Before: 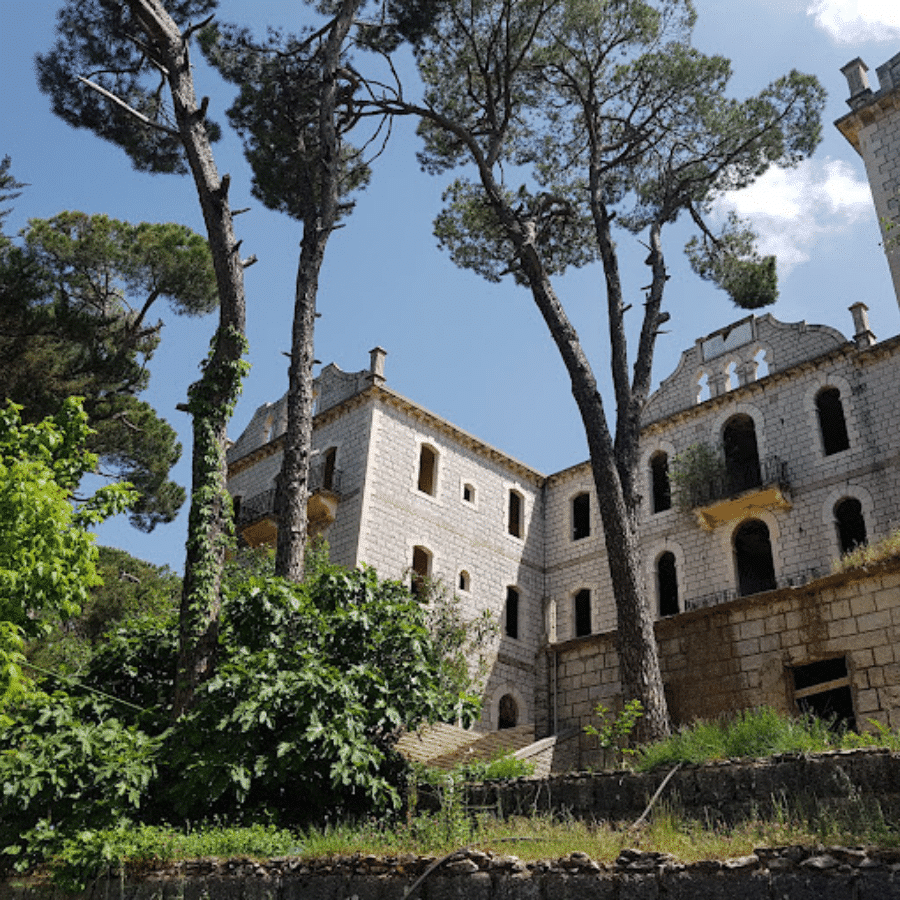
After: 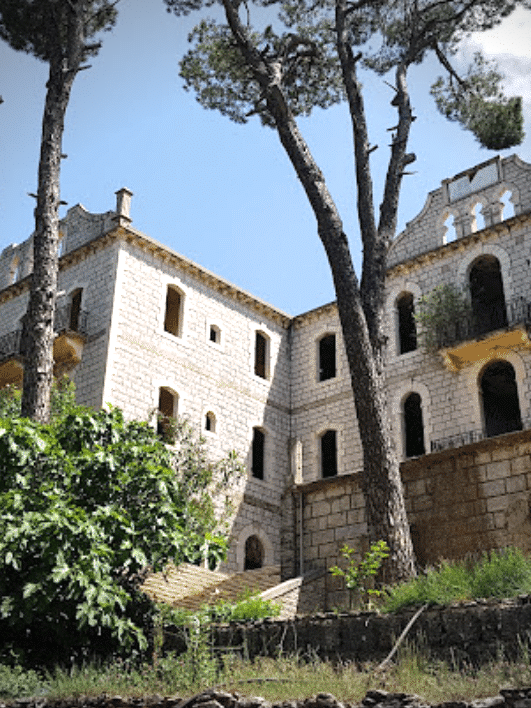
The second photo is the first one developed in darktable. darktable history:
vignetting: width/height ratio 1.094
crop and rotate: left 28.256%, top 17.734%, right 12.656%, bottom 3.573%
exposure: exposure 0.6 EV, compensate highlight preservation false
